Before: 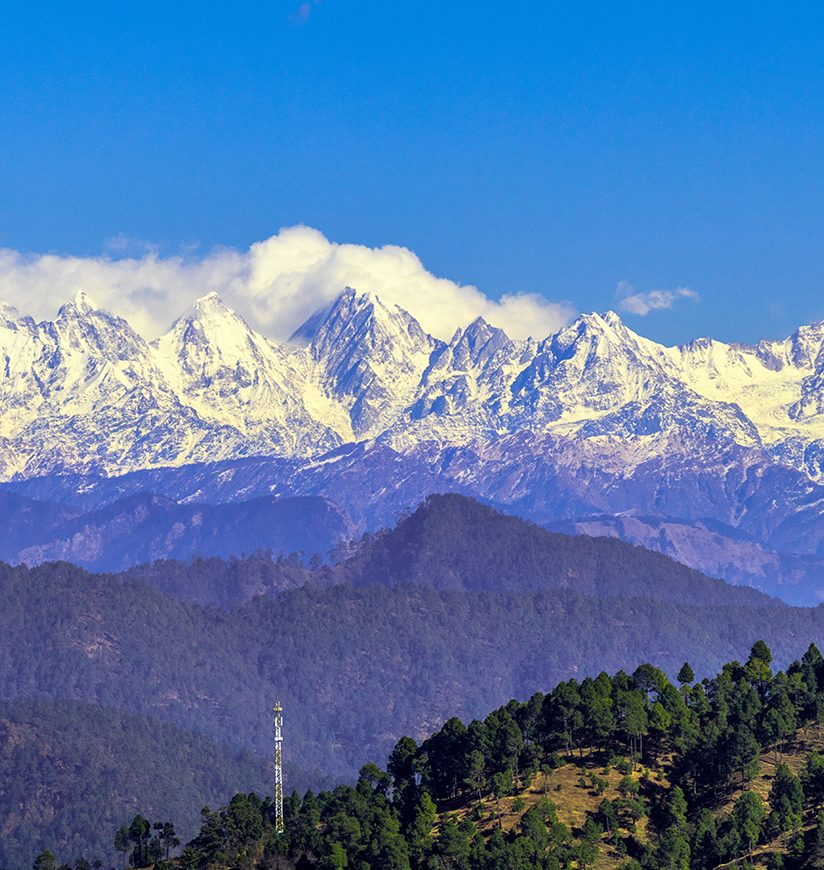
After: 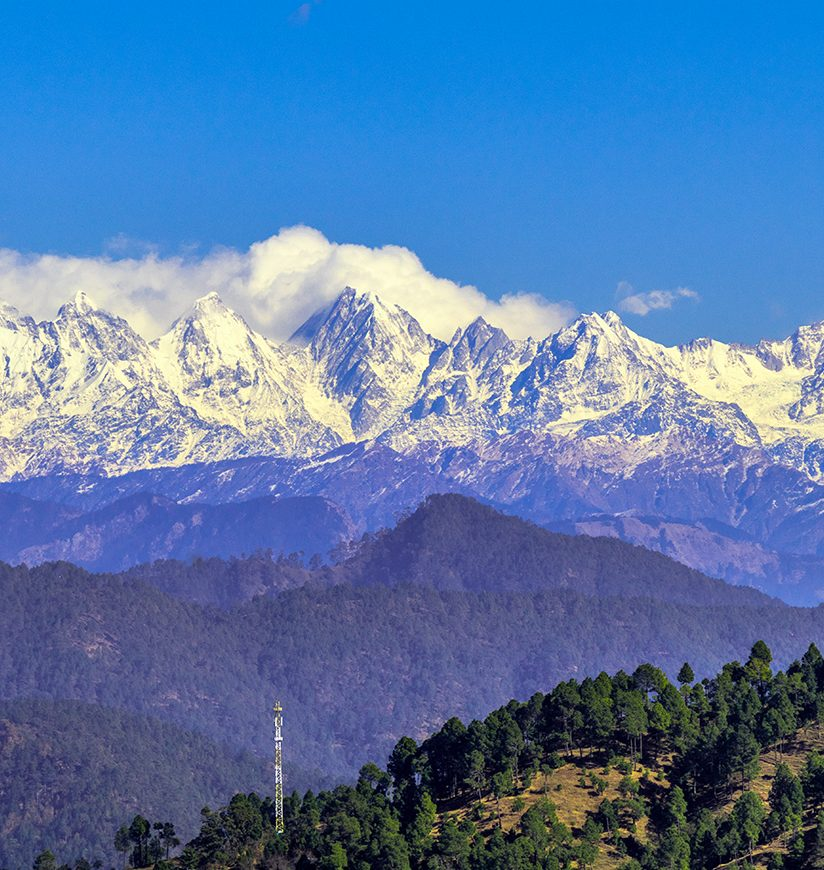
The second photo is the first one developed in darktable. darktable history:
shadows and highlights: shadows 32, highlights -32, soften with gaussian
